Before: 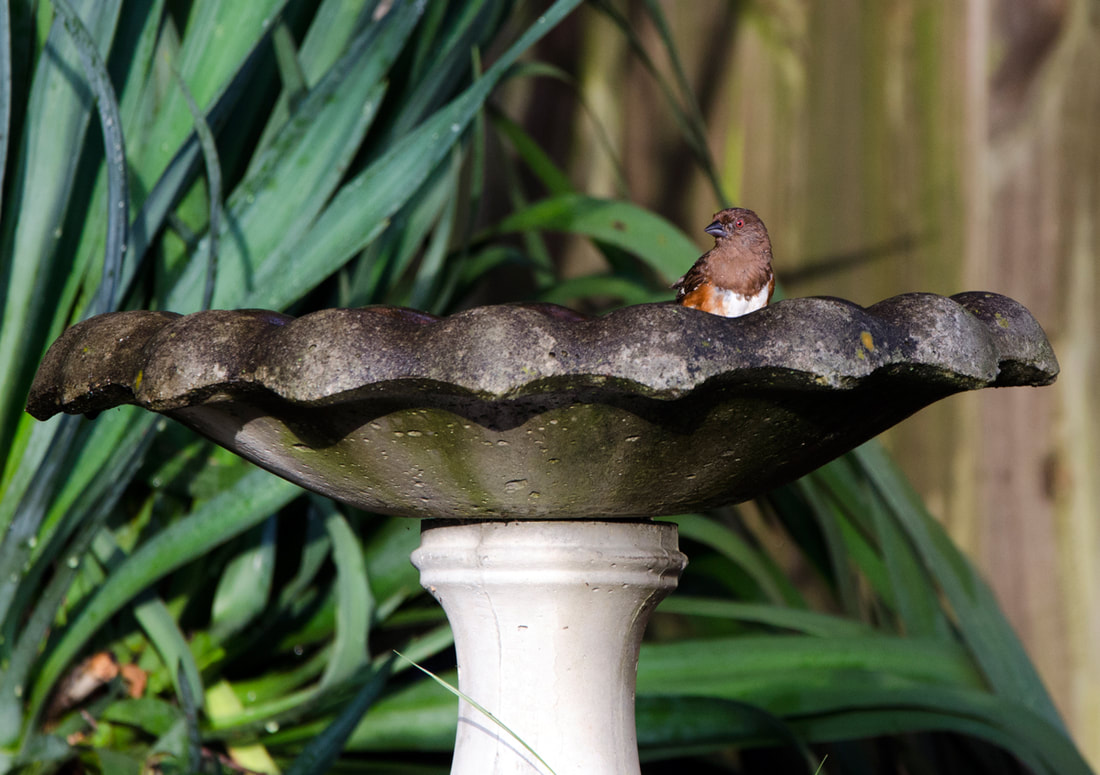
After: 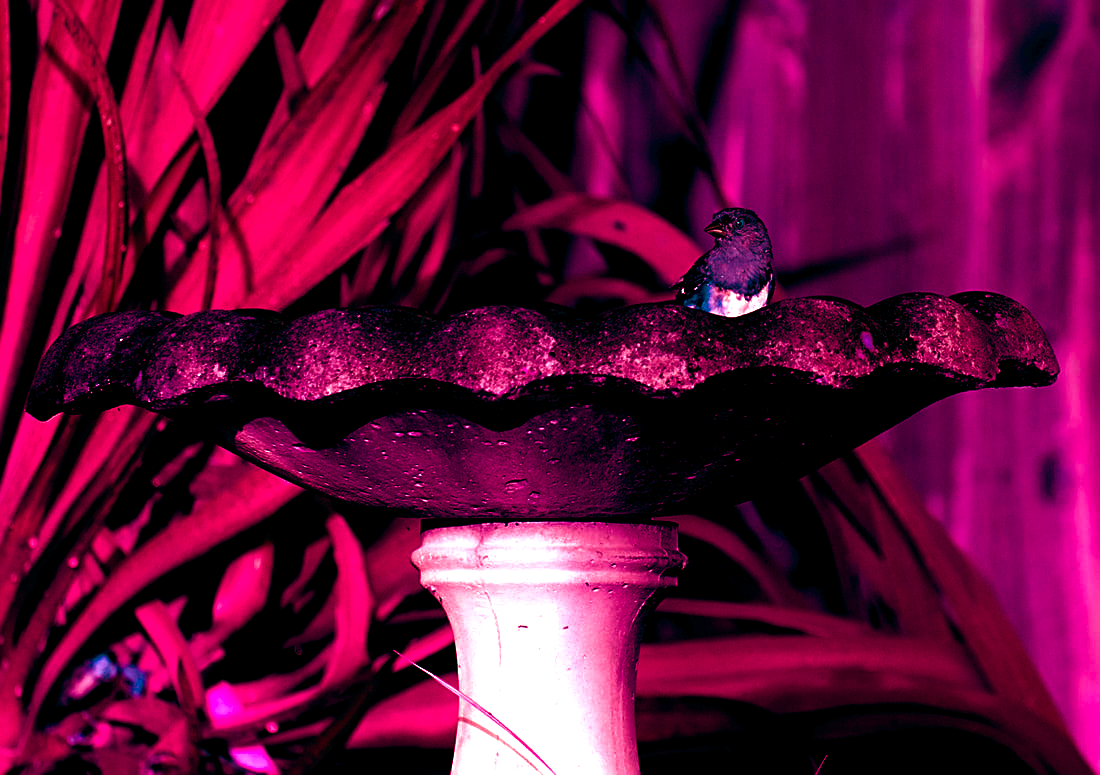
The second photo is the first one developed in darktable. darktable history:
sharpen: on, module defaults
contrast brightness saturation: contrast 0.08, saturation 0.02
color balance rgb: shadows lift › luminance -18.76%, shadows lift › chroma 35.44%, power › luminance -3.76%, power › hue 142.17°, highlights gain › chroma 7.5%, highlights gain › hue 184.75°, global offset › luminance -0.52%, global offset › chroma 0.91%, global offset › hue 173.36°, shadows fall-off 300%, white fulcrum 2 EV, highlights fall-off 300%, linear chroma grading › shadows 17.19%, linear chroma grading › highlights 61.12%, linear chroma grading › global chroma 50%, hue shift -150.52°, perceptual brilliance grading › global brilliance 12%, mask middle-gray fulcrum 100%, contrast gray fulcrum 38.43%, contrast 35.15%, saturation formula JzAzBz (2021)
